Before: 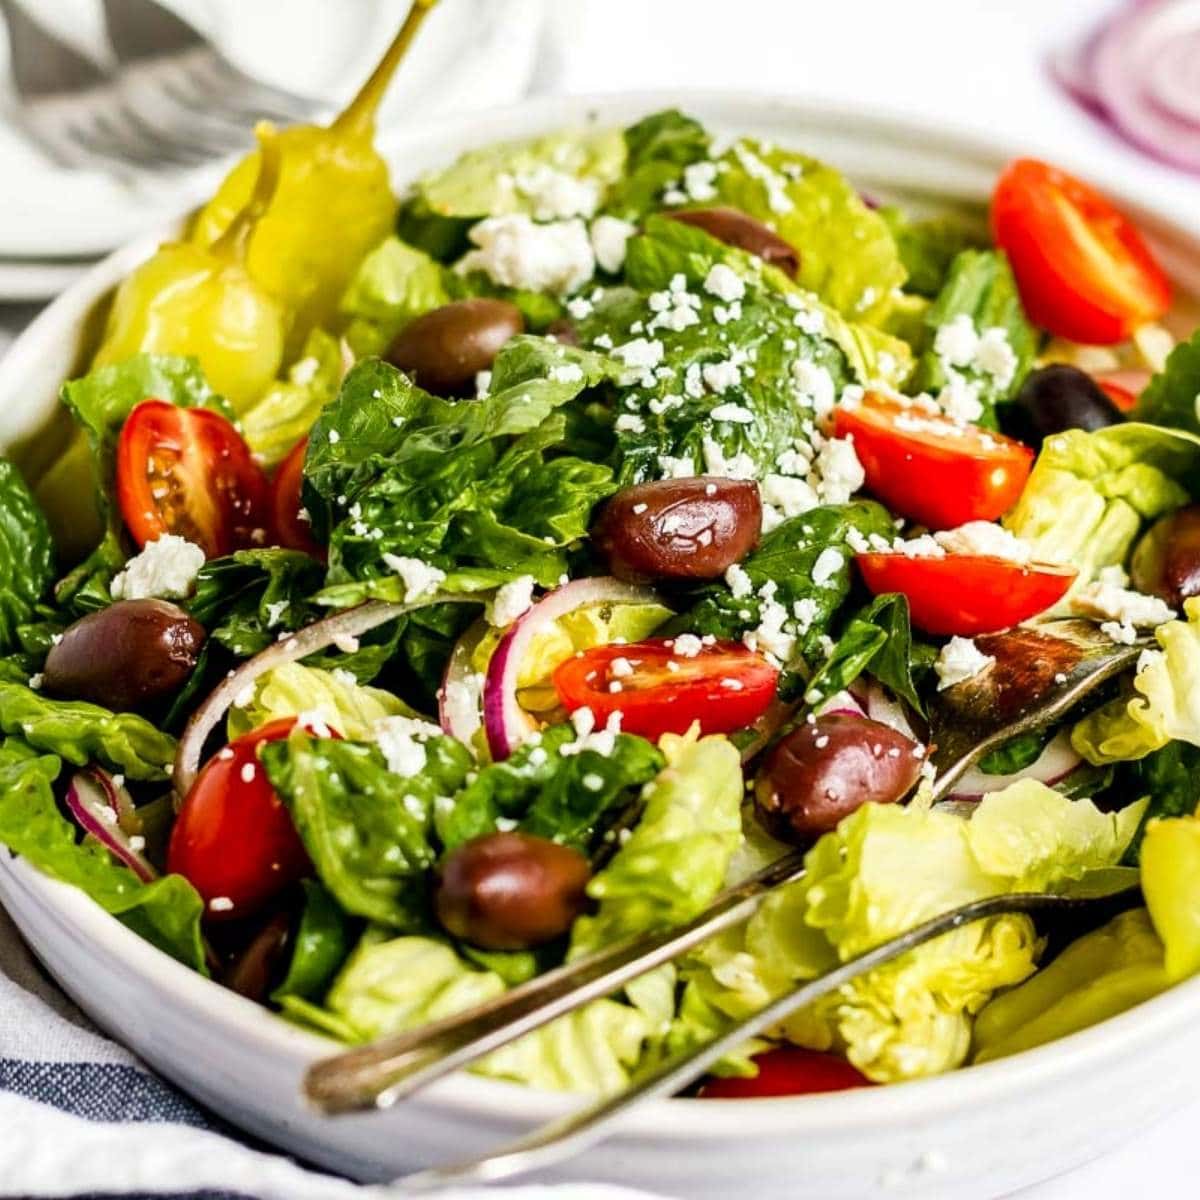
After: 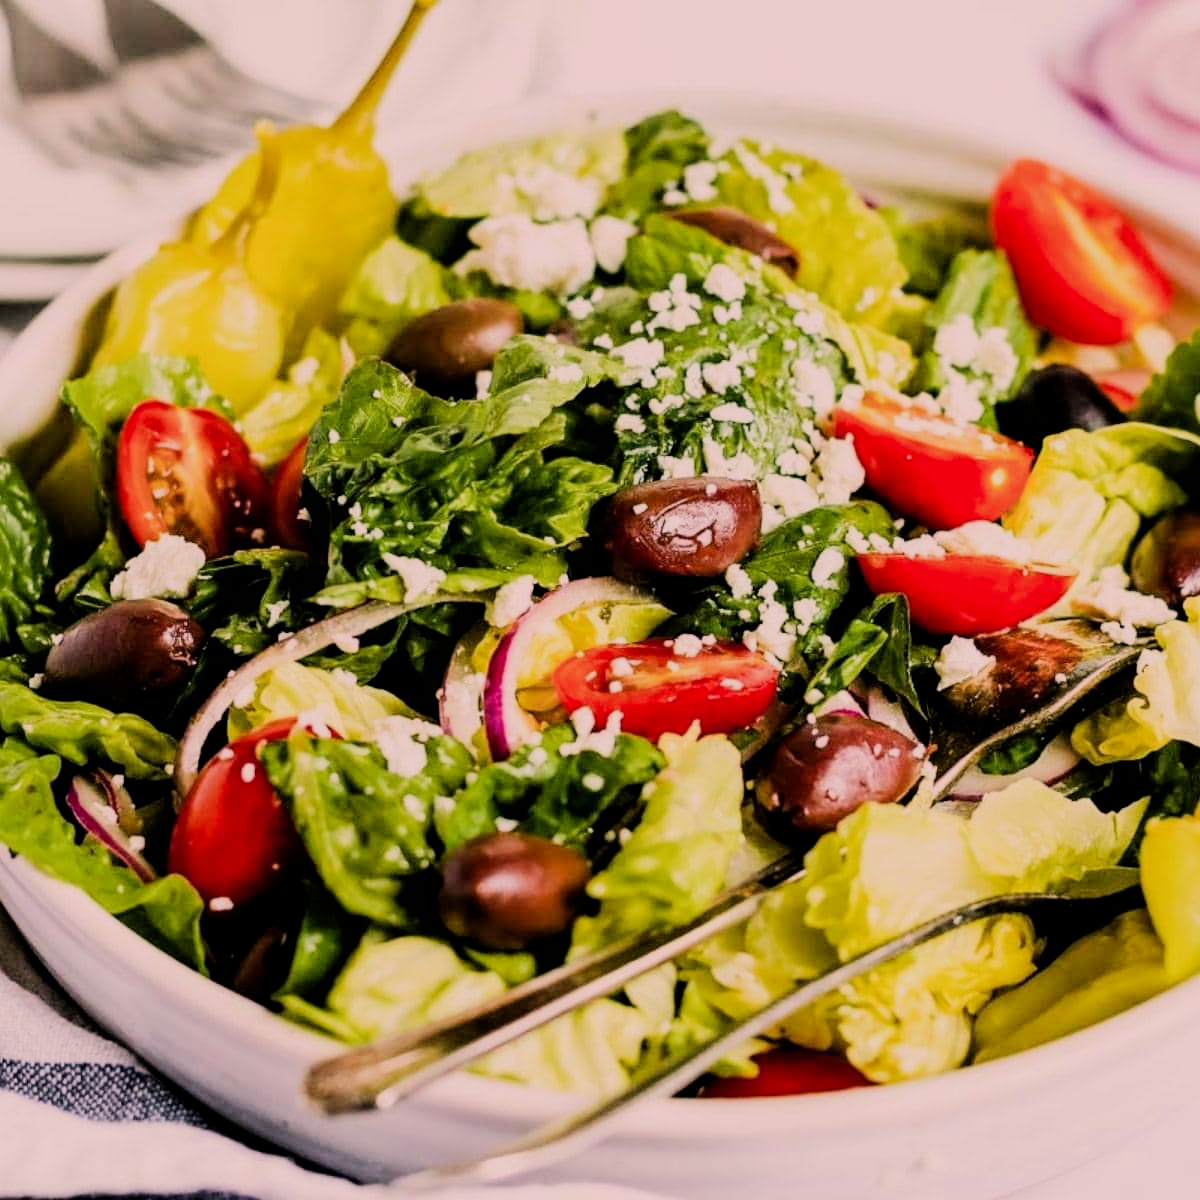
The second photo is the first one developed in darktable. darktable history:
color correction: highlights a* 13.01, highlights b* 5.55
tone equalizer: -8 EV -0.398 EV, -7 EV -0.362 EV, -6 EV -0.31 EV, -5 EV -0.253 EV, -3 EV 0.197 EV, -2 EV 0.358 EV, -1 EV 0.379 EV, +0 EV 0.416 EV, edges refinement/feathering 500, mask exposure compensation -1.57 EV, preserve details no
filmic rgb: black relative exposure -6.15 EV, white relative exposure 6.95 EV, threshold 2.96 EV, hardness 2.24, enable highlight reconstruction true
